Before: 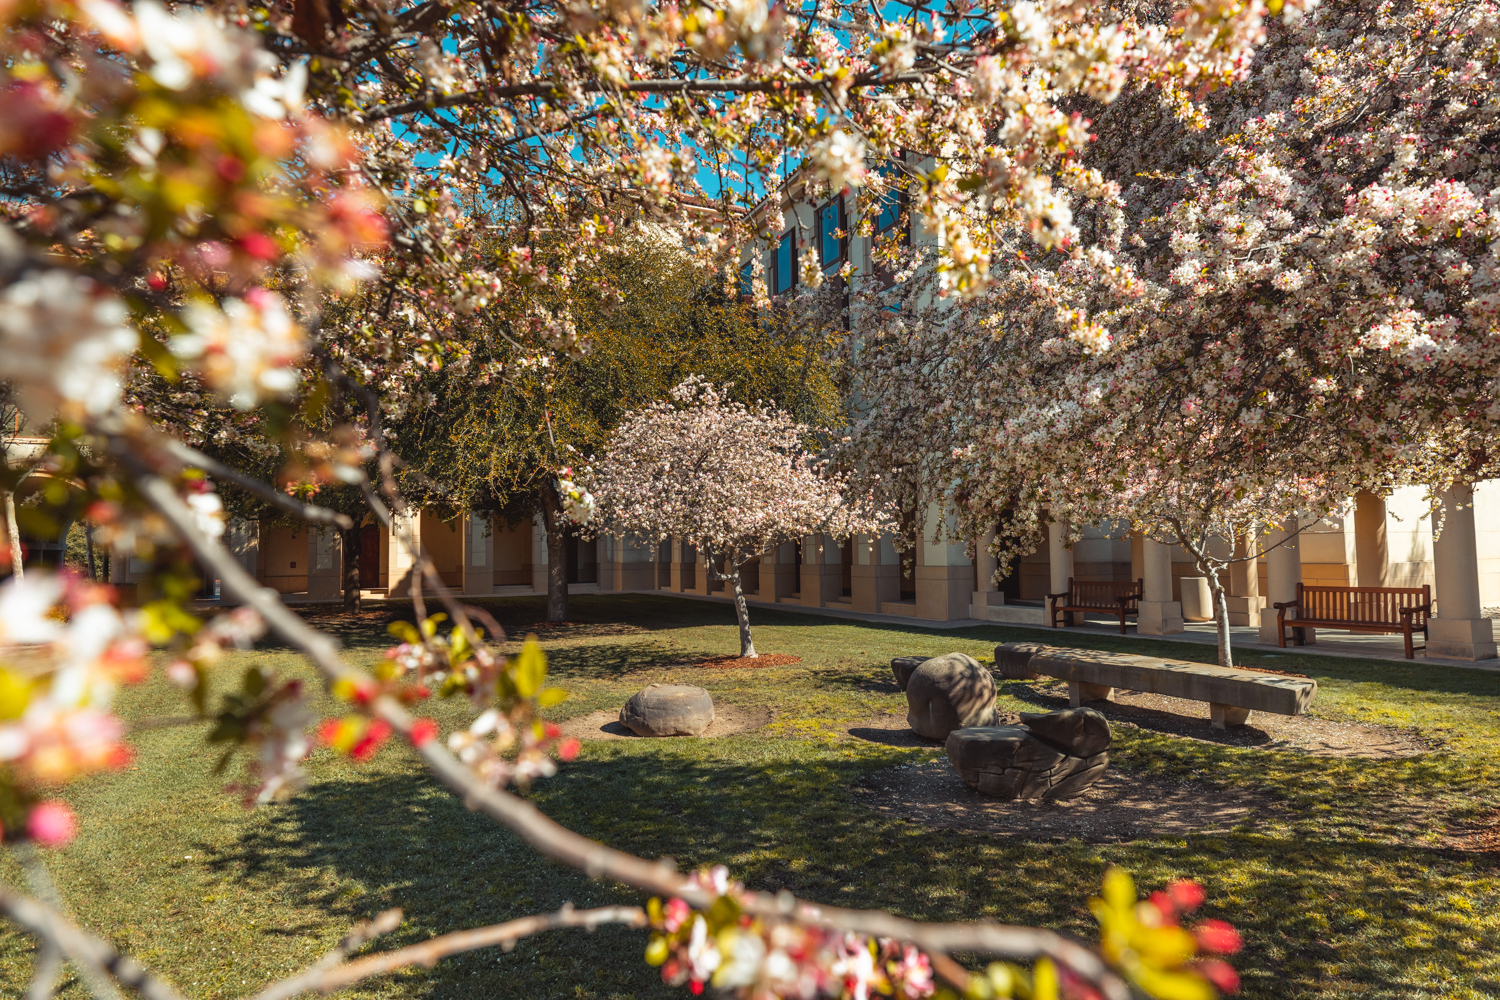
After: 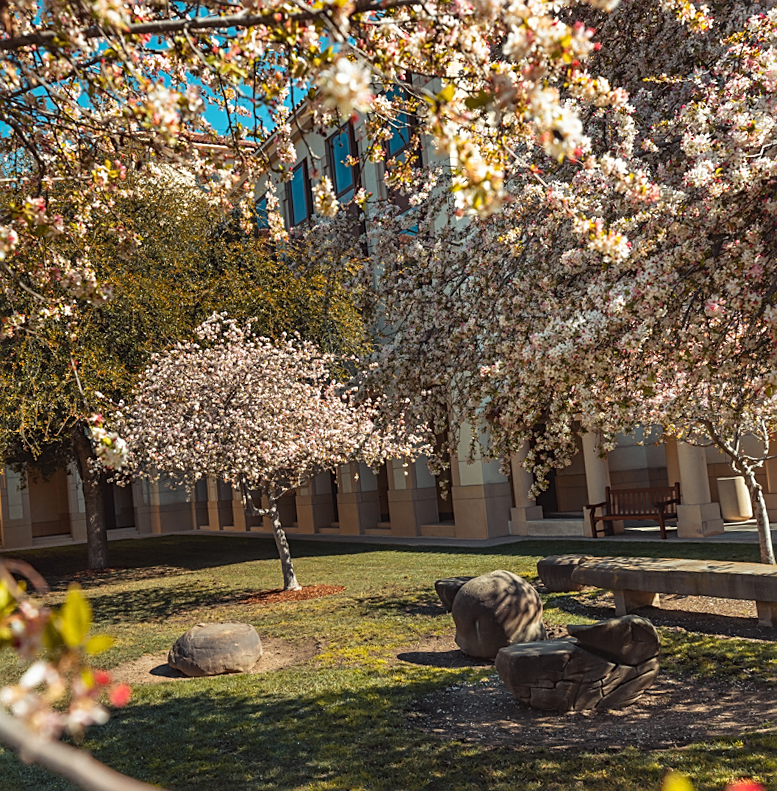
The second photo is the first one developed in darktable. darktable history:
sharpen: on, module defaults
crop: left 32.075%, top 10.976%, right 18.355%, bottom 17.596%
rotate and perspective: rotation -4.25°, automatic cropping off
